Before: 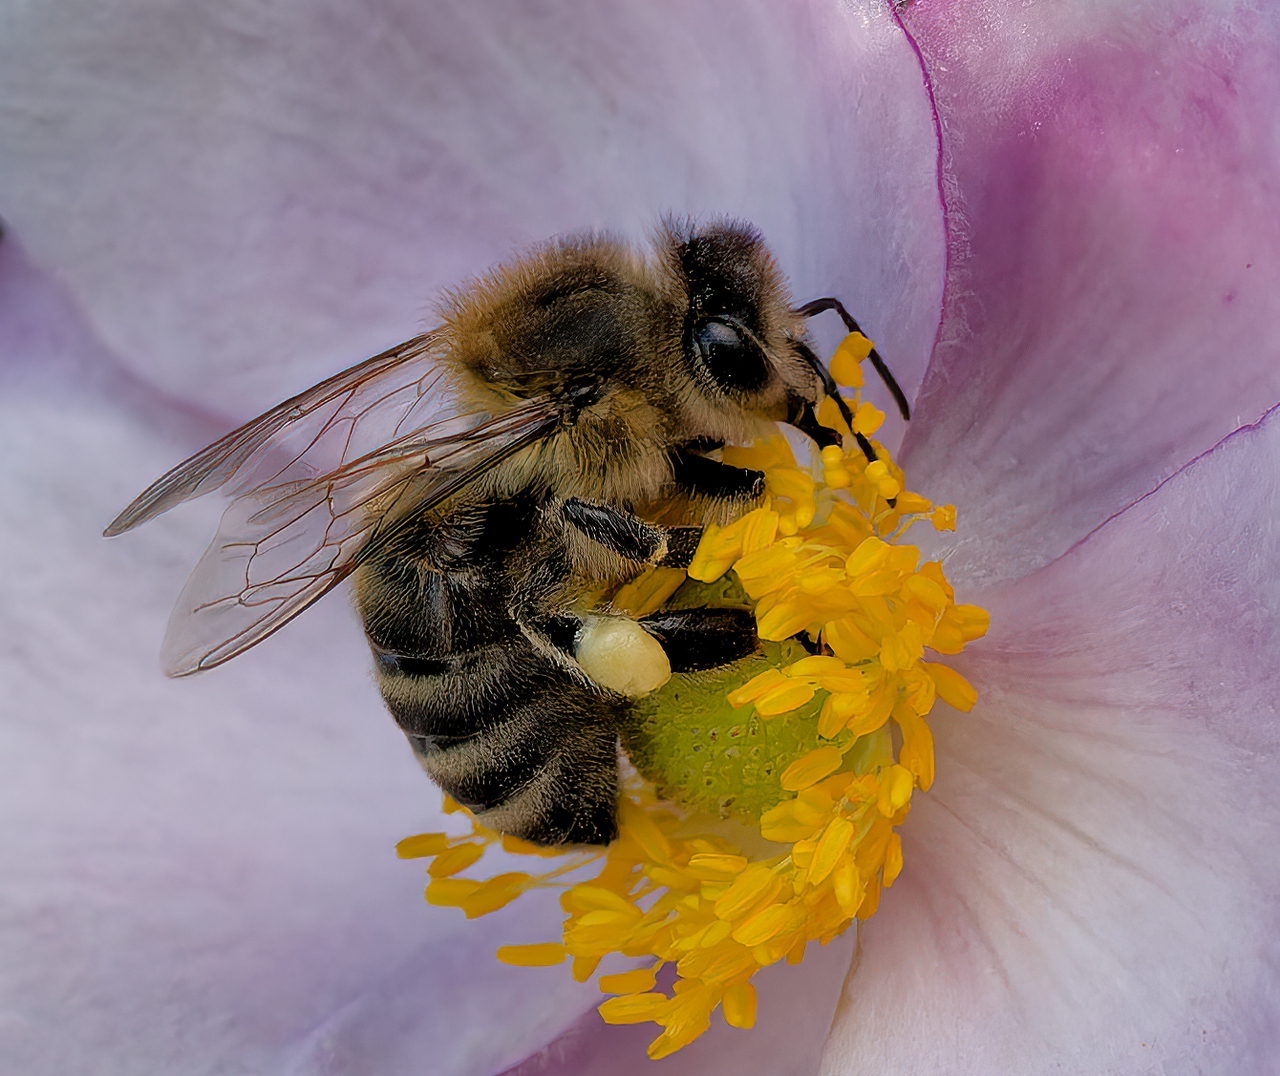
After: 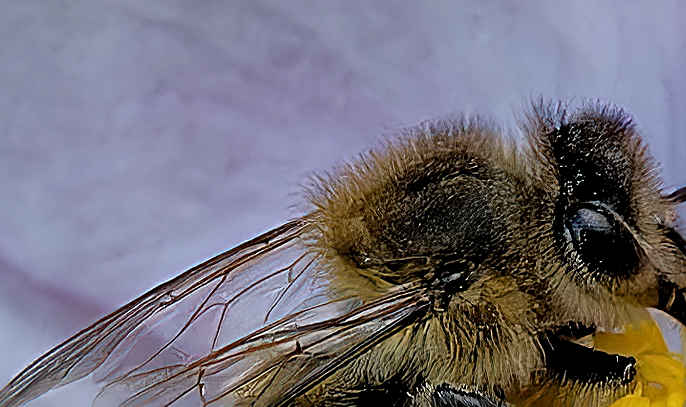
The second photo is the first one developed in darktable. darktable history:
local contrast: highlights 100%, shadows 100%, detail 120%, midtone range 0.2
white balance: red 0.925, blue 1.046
crop: left 10.121%, top 10.631%, right 36.218%, bottom 51.526%
sharpen: radius 3.69, amount 0.928
